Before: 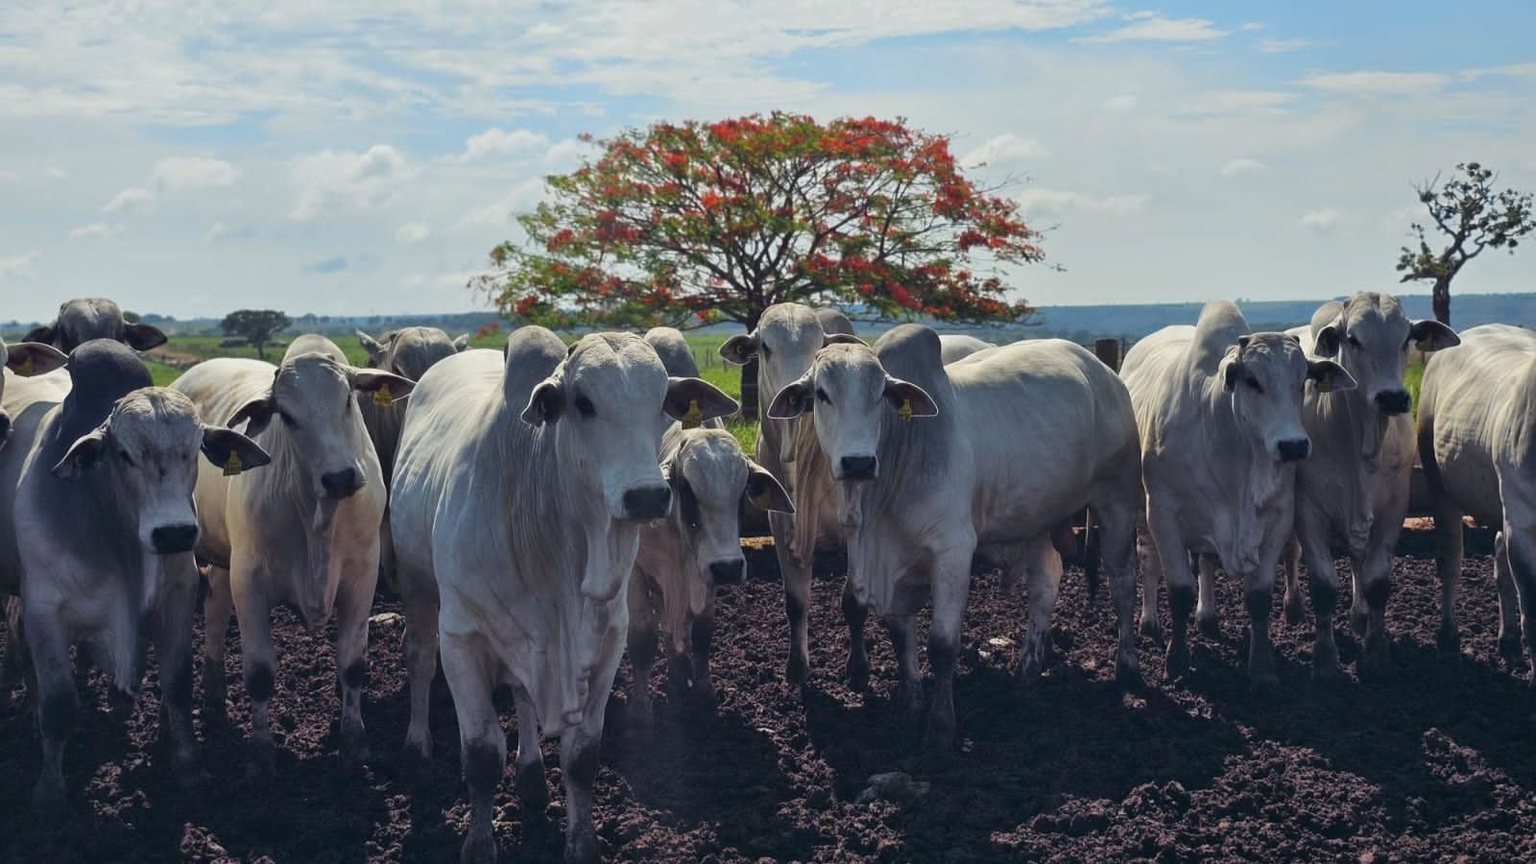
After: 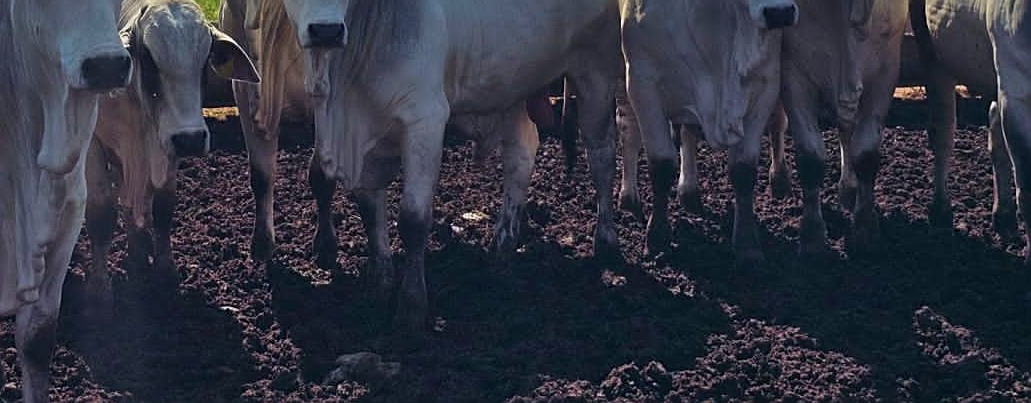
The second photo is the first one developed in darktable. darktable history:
sharpen: on, module defaults
crop and rotate: left 35.509%, top 50.238%, bottom 4.934%
velvia: on, module defaults
white balance: red 1, blue 1
